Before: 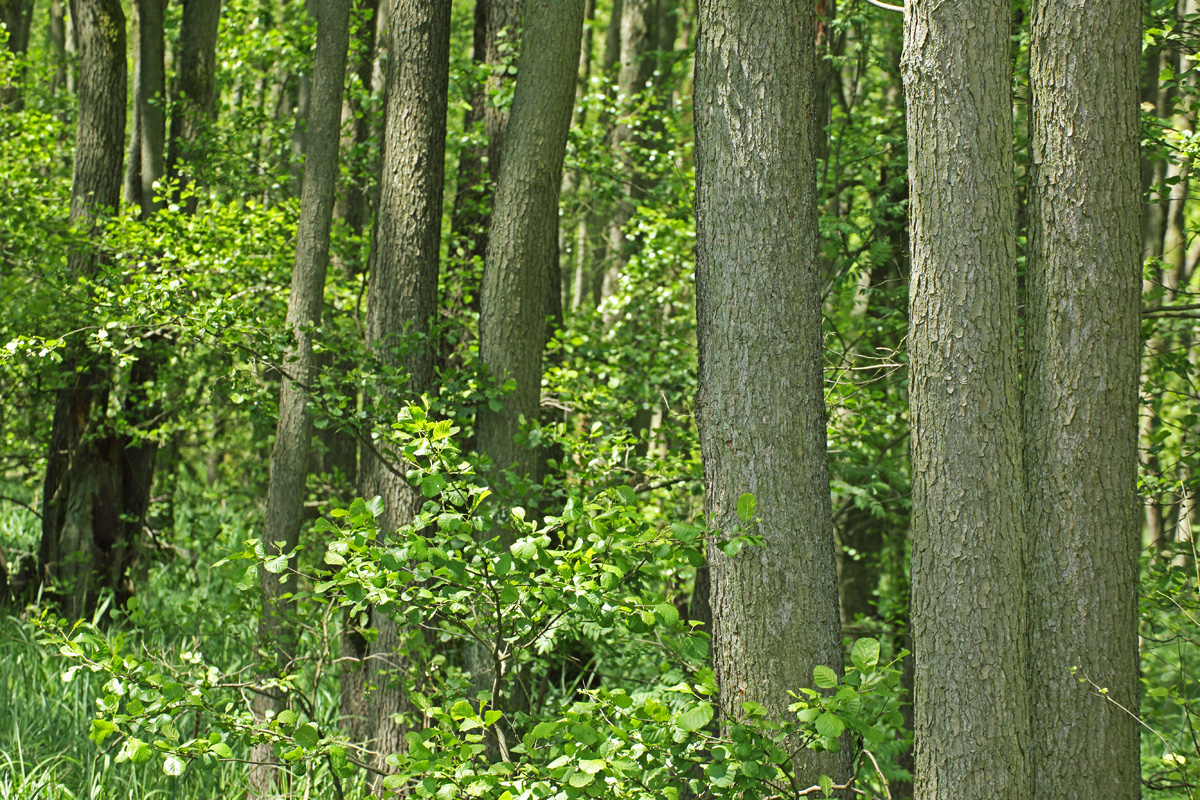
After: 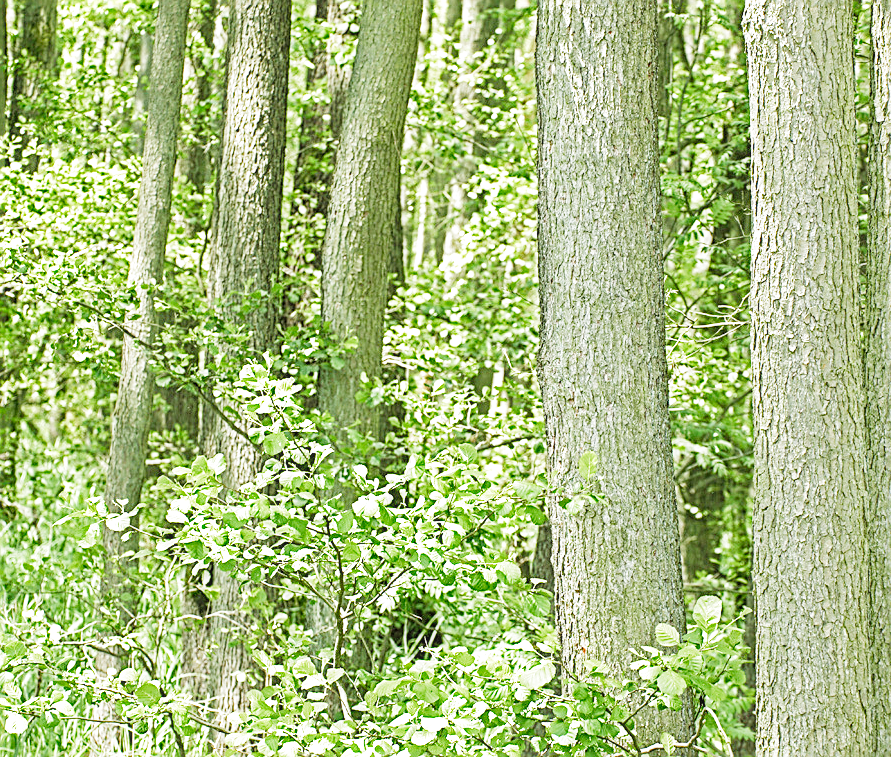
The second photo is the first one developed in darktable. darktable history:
local contrast: detail 130%
filmic rgb: black relative exposure -7.65 EV, white relative exposure 4.56 EV, hardness 3.61, add noise in highlights 0.002, preserve chrominance no, color science v3 (2019), use custom middle-gray values true, contrast in highlights soft
crop and rotate: left 13.199%, top 5.334%, right 12.521%
exposure: black level correction 0, exposure 1.519 EV, compensate highlight preservation false
tone equalizer: -8 EV -0.438 EV, -7 EV -0.357 EV, -6 EV -0.3 EV, -5 EV -0.207 EV, -3 EV 0.256 EV, -2 EV 0.333 EV, -1 EV 0.397 EV, +0 EV 0.437 EV
contrast brightness saturation: brightness 0.088, saturation 0.194
sharpen: amount 0.593
